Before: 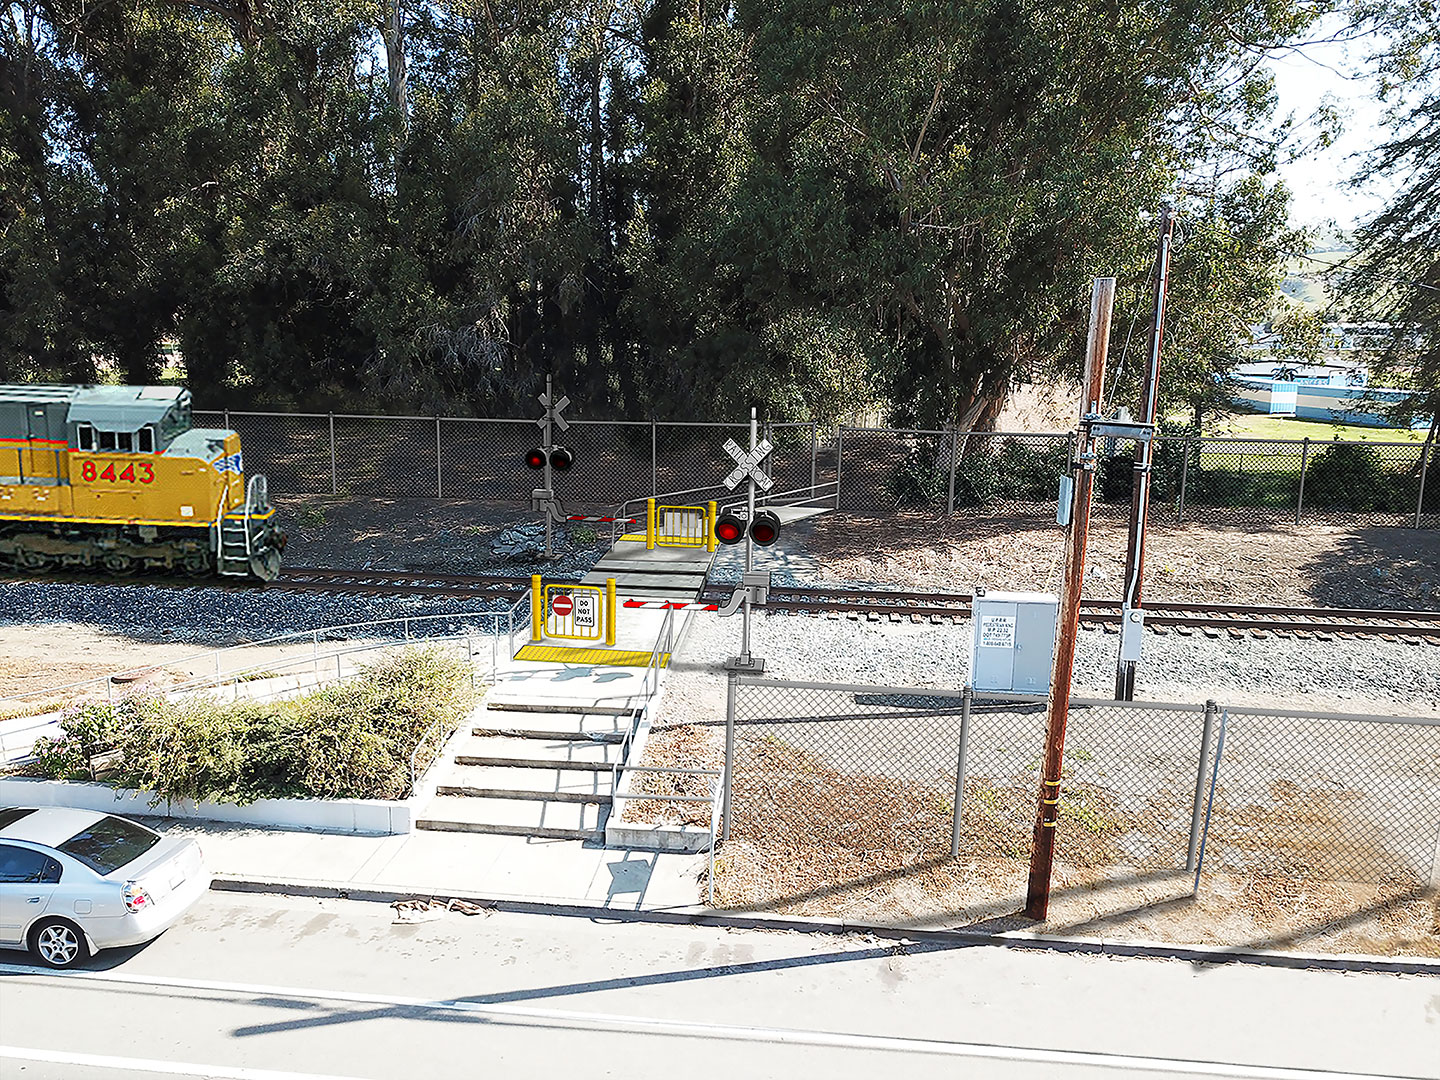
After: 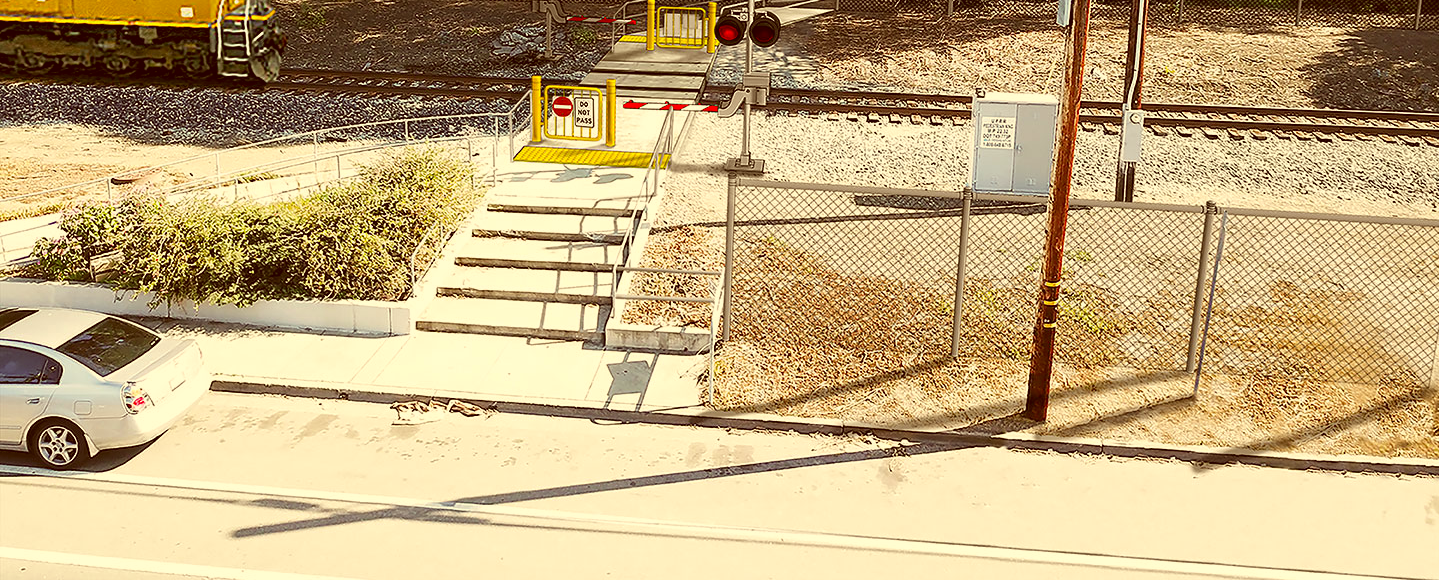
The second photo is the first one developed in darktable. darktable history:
crop and rotate: top 46.237%
rotate and perspective: automatic cropping off
color correction: highlights a* 1.12, highlights b* 24.26, shadows a* 15.58, shadows b* 24.26
